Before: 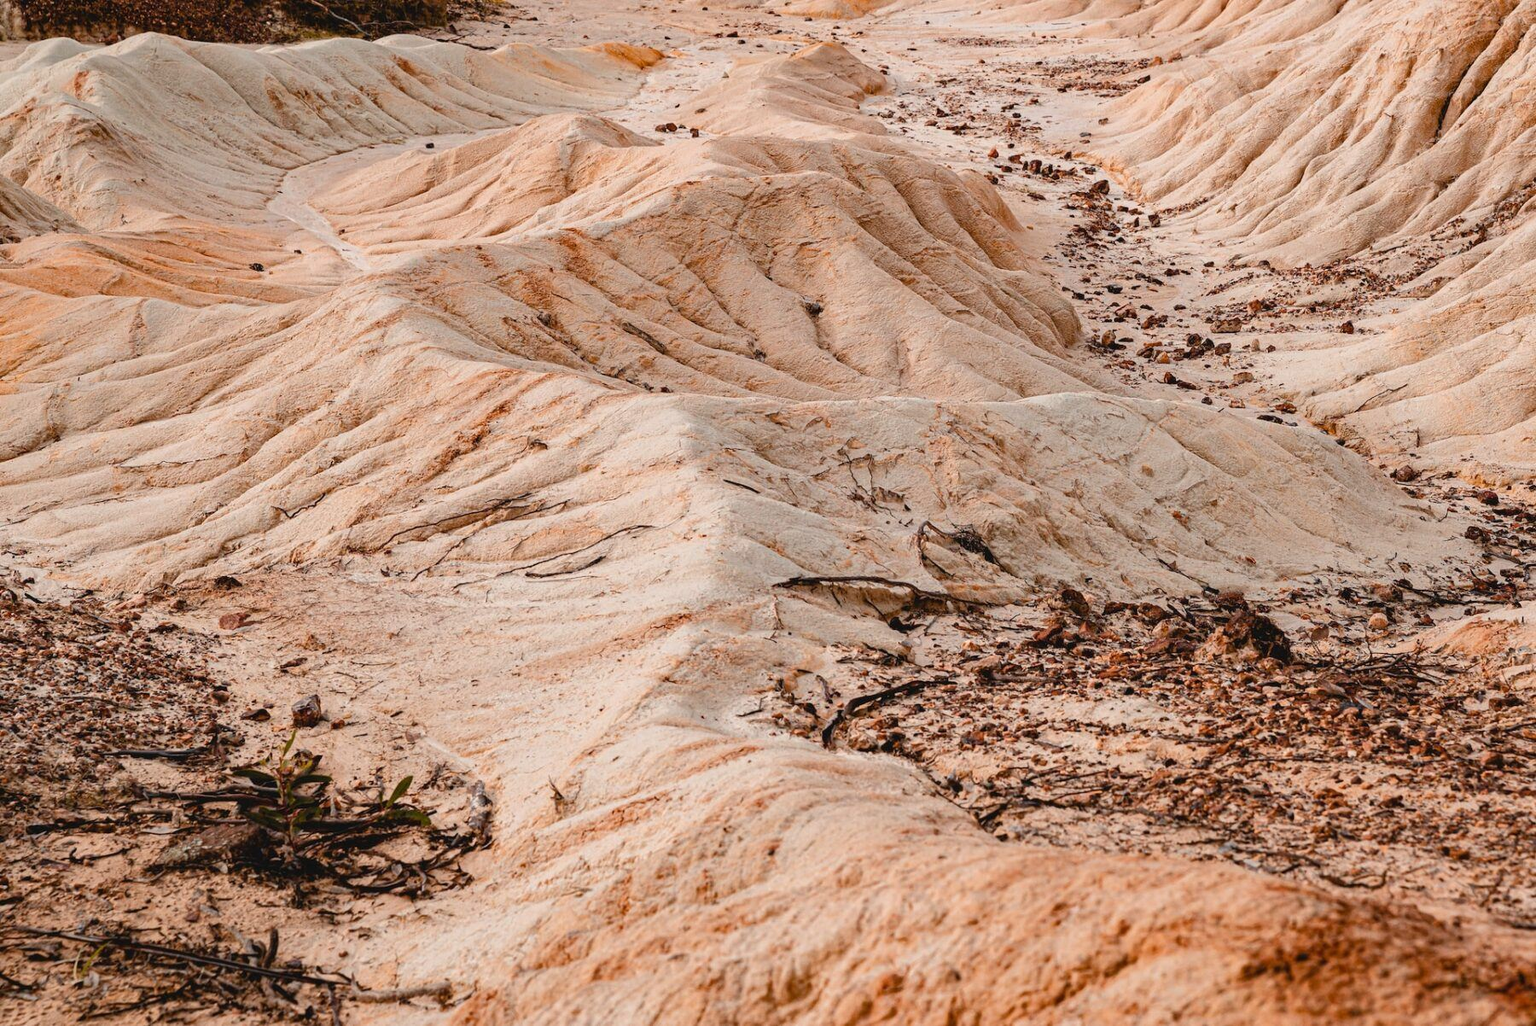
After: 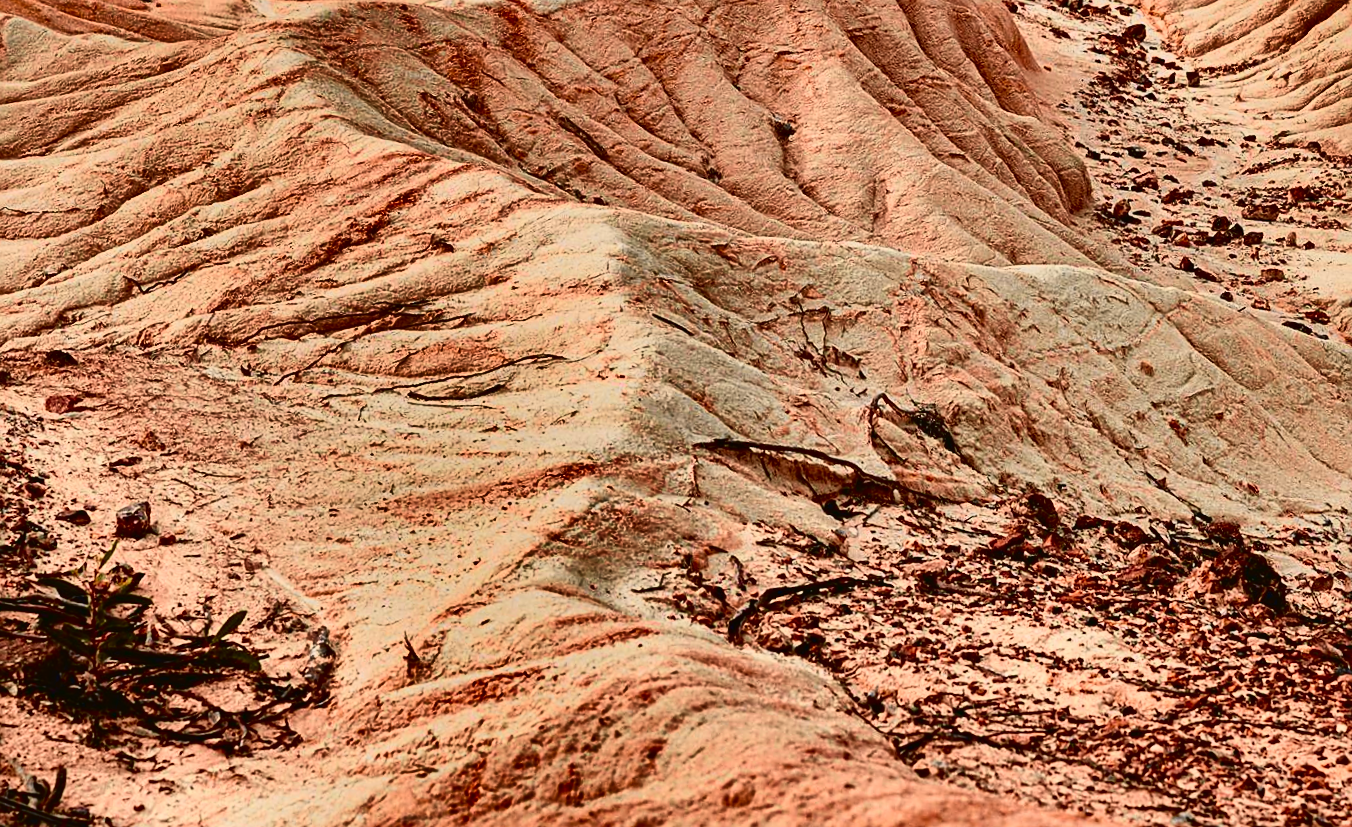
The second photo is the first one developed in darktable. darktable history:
contrast brightness saturation: contrast 0.21, brightness -0.11, saturation 0.21
shadows and highlights: shadows 20.91, highlights -82.73, soften with gaussian
crop and rotate: angle -3.37°, left 9.79%, top 20.73%, right 12.42%, bottom 11.82%
sharpen: on, module defaults
tone curve: curves: ch0 [(0, 0.021) (0.049, 0.044) (0.152, 0.14) (0.328, 0.377) (0.473, 0.543) (0.663, 0.734) (0.84, 0.899) (1, 0.969)]; ch1 [(0, 0) (0.302, 0.331) (0.427, 0.433) (0.472, 0.47) (0.502, 0.503) (0.527, 0.524) (0.564, 0.591) (0.602, 0.632) (0.677, 0.701) (0.859, 0.885) (1, 1)]; ch2 [(0, 0) (0.33, 0.301) (0.447, 0.44) (0.487, 0.496) (0.502, 0.516) (0.535, 0.563) (0.565, 0.6) (0.618, 0.629) (1, 1)], color space Lab, independent channels, preserve colors none
rotate and perspective: rotation 4.1°, automatic cropping off
